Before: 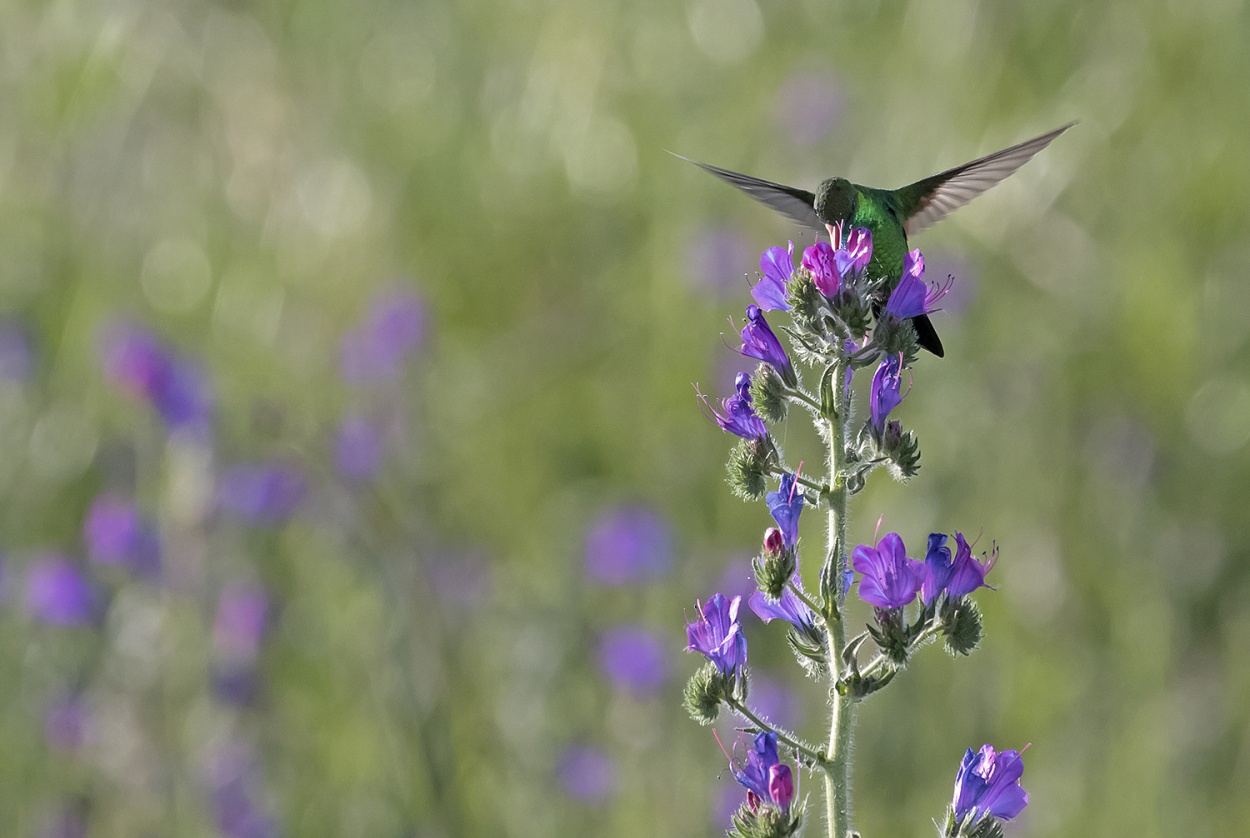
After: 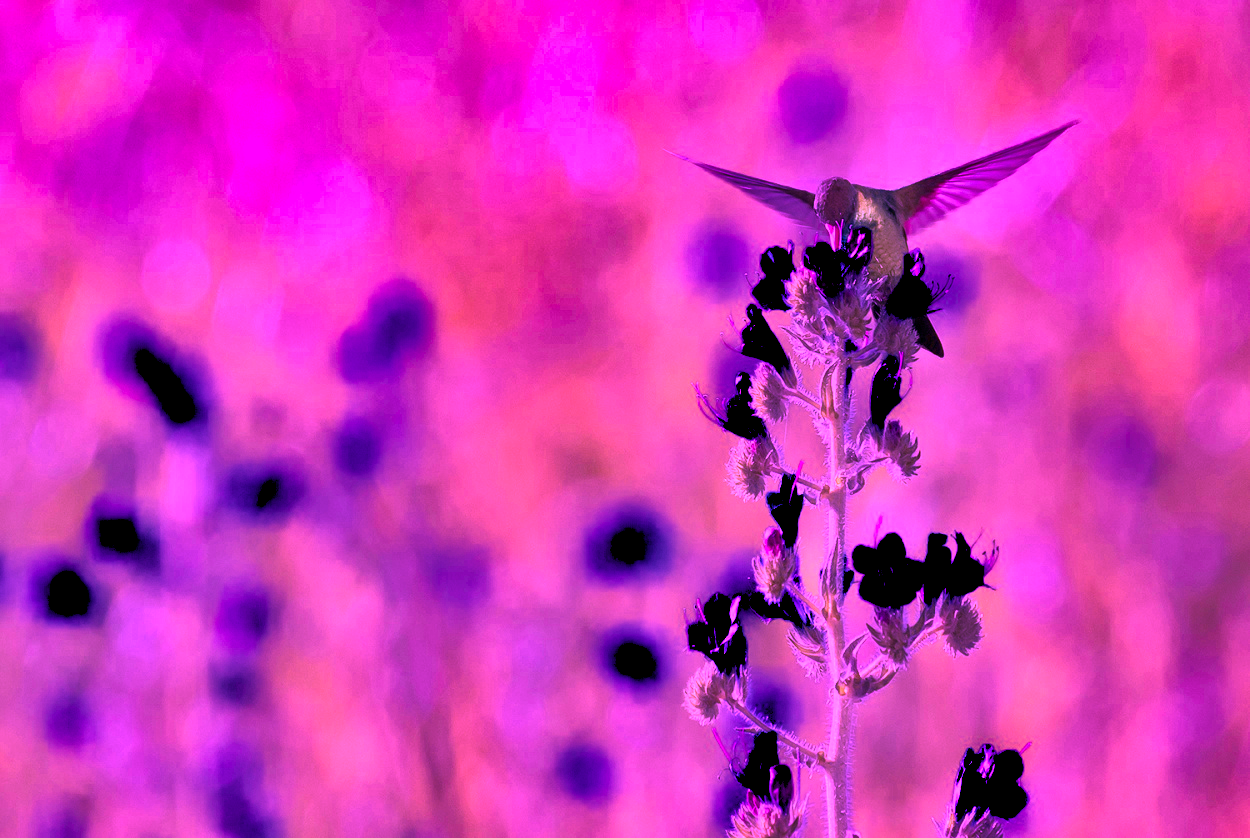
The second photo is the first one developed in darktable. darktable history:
color calibration: output R [1.422, -0.35, -0.252, 0], output G [-0.238, 1.259, -0.084, 0], output B [-0.081, -0.196, 1.58, 0], output brightness [0.49, 0.671, -0.57, 0], illuminant custom, x 0.261, y 0.521, temperature 7040.62 K
exposure: black level correction 0, exposure 0.701 EV, compensate highlight preservation false
shadows and highlights: shadows 82.61, white point adjustment -9.15, highlights -61.31, soften with gaussian
